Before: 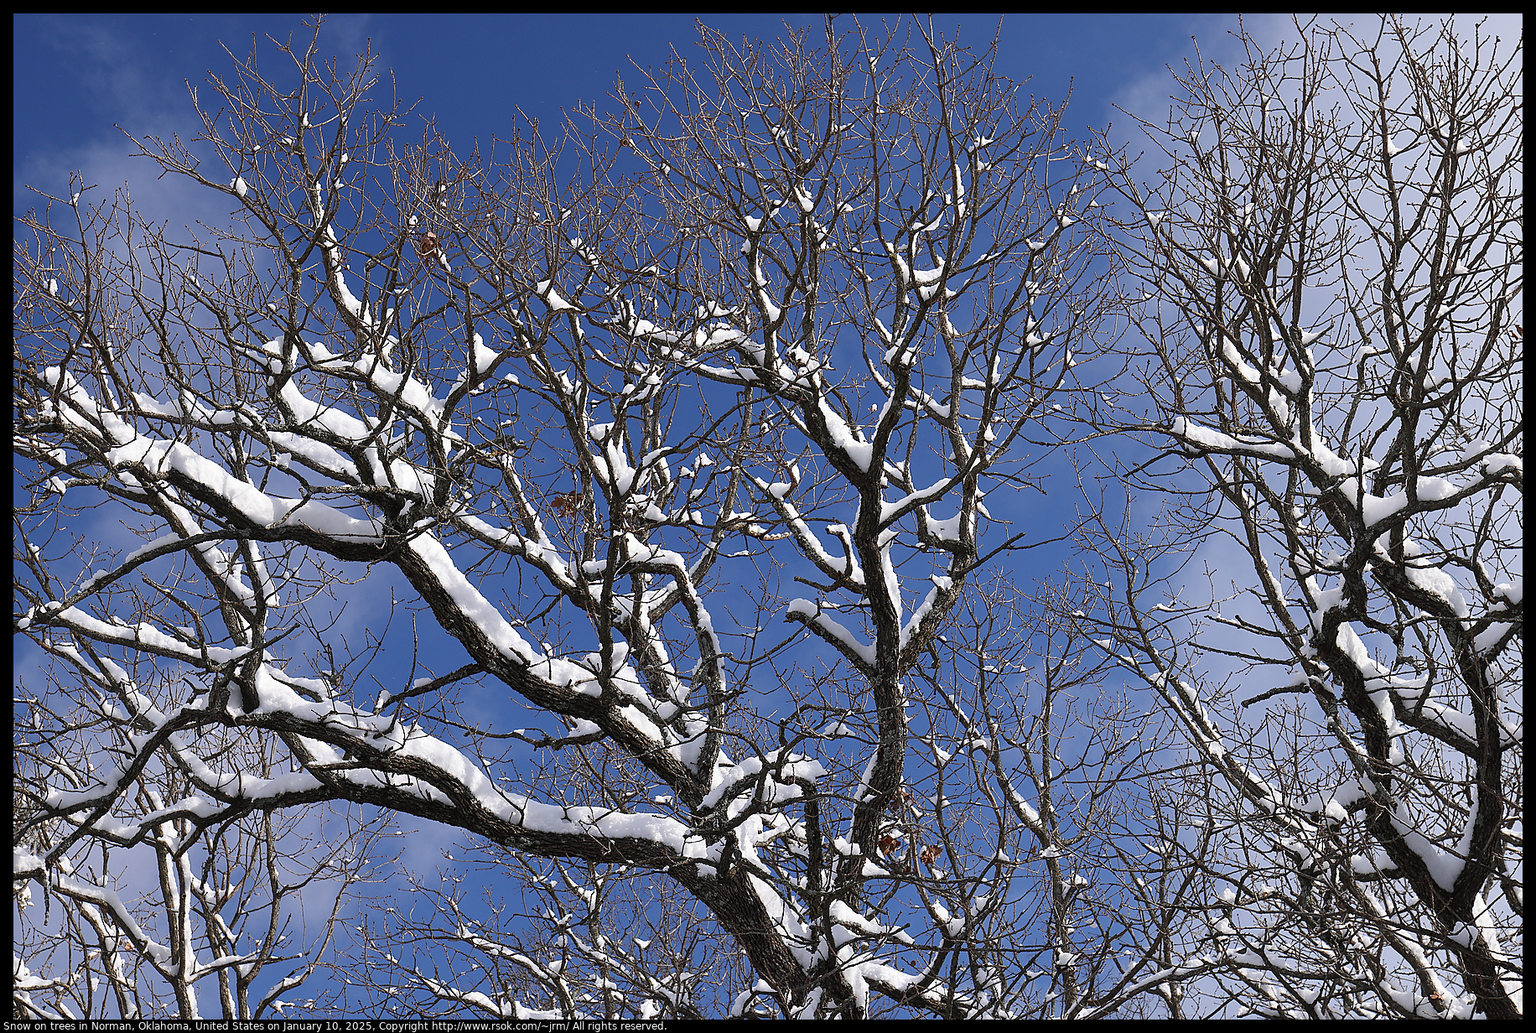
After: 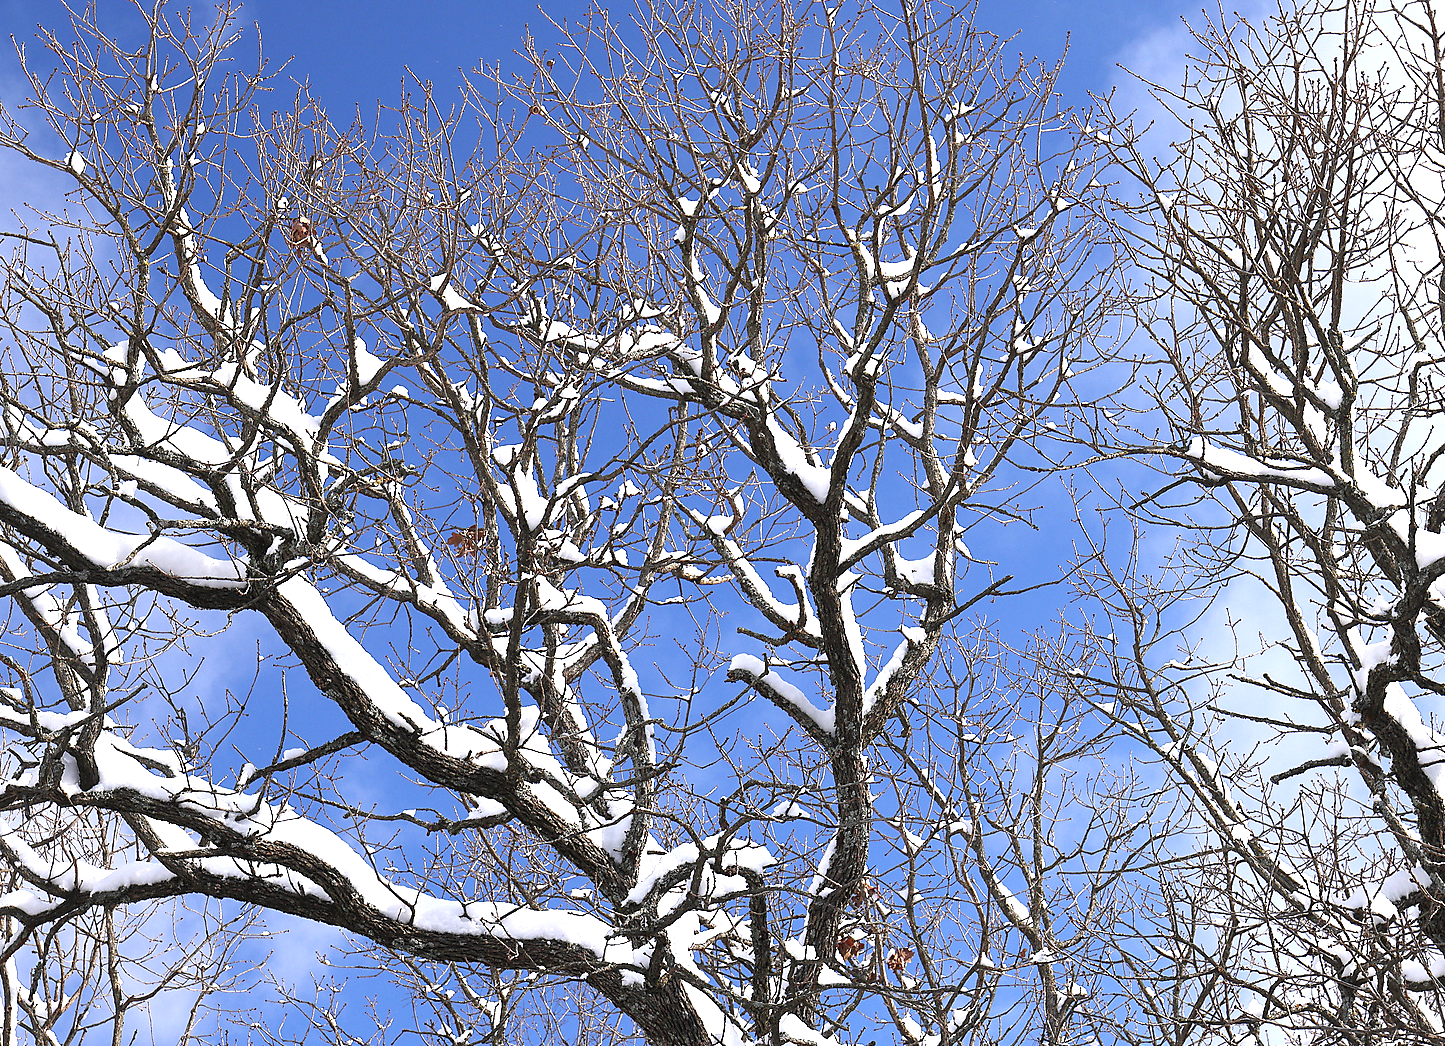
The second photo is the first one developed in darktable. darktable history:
crop: left 11.514%, top 4.885%, right 9.573%, bottom 10.212%
exposure: exposure 1.159 EV, compensate exposure bias true, compensate highlight preservation false
